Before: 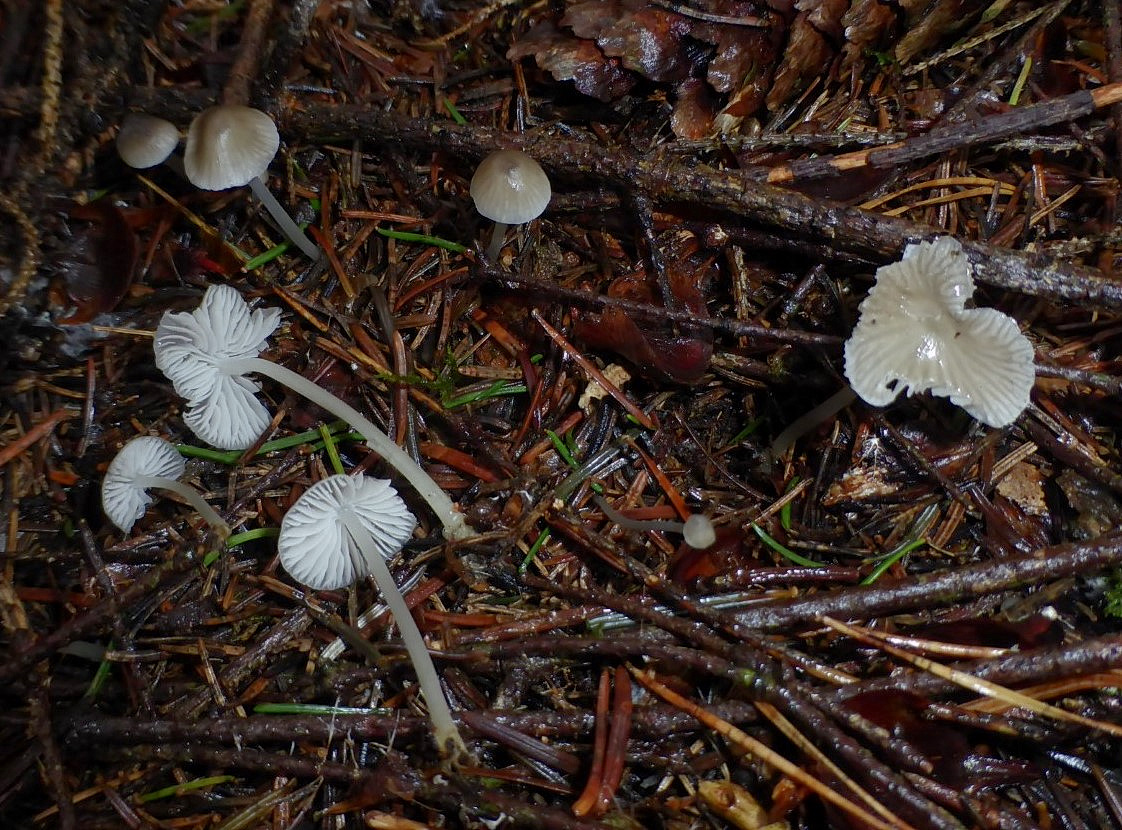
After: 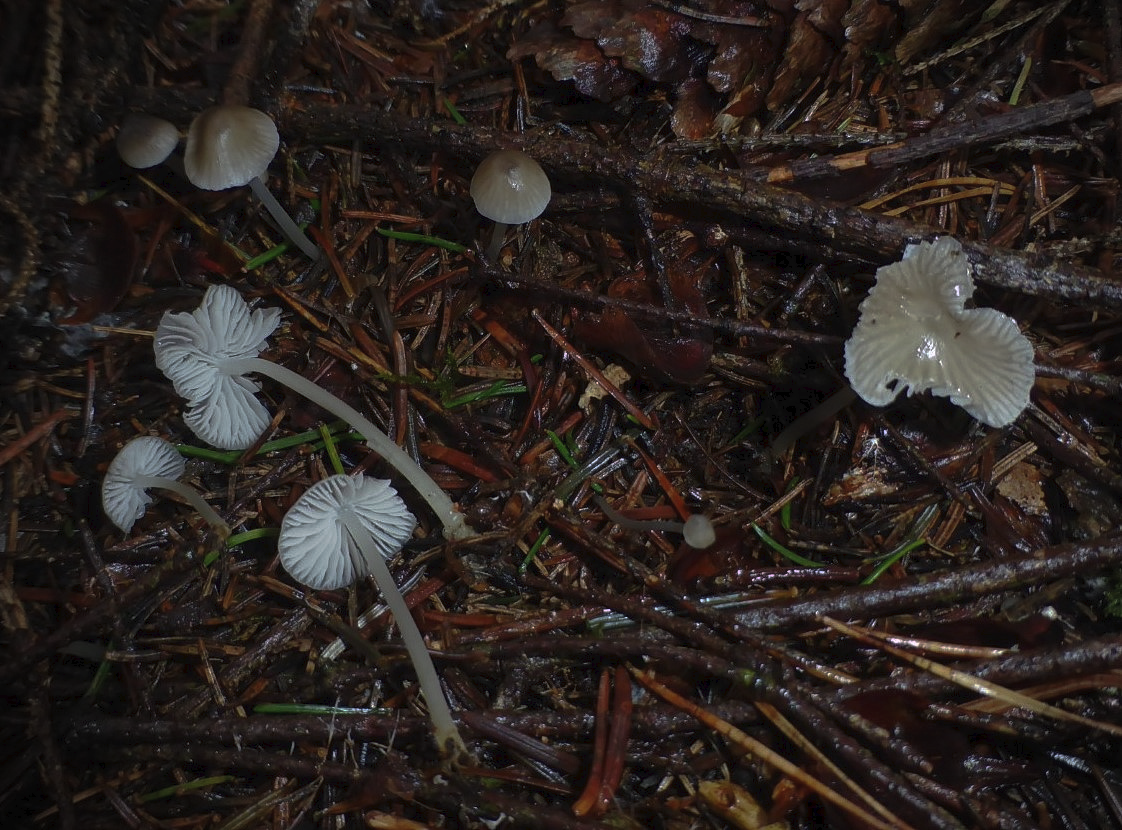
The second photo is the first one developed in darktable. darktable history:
tone curve: curves: ch0 [(0, 0) (0.003, 0.029) (0.011, 0.034) (0.025, 0.044) (0.044, 0.057) (0.069, 0.07) (0.1, 0.084) (0.136, 0.104) (0.177, 0.127) (0.224, 0.156) (0.277, 0.192) (0.335, 0.236) (0.399, 0.284) (0.468, 0.339) (0.543, 0.393) (0.623, 0.454) (0.709, 0.541) (0.801, 0.65) (0.898, 0.766) (1, 1)], preserve colors none
vignetting: on, module defaults
